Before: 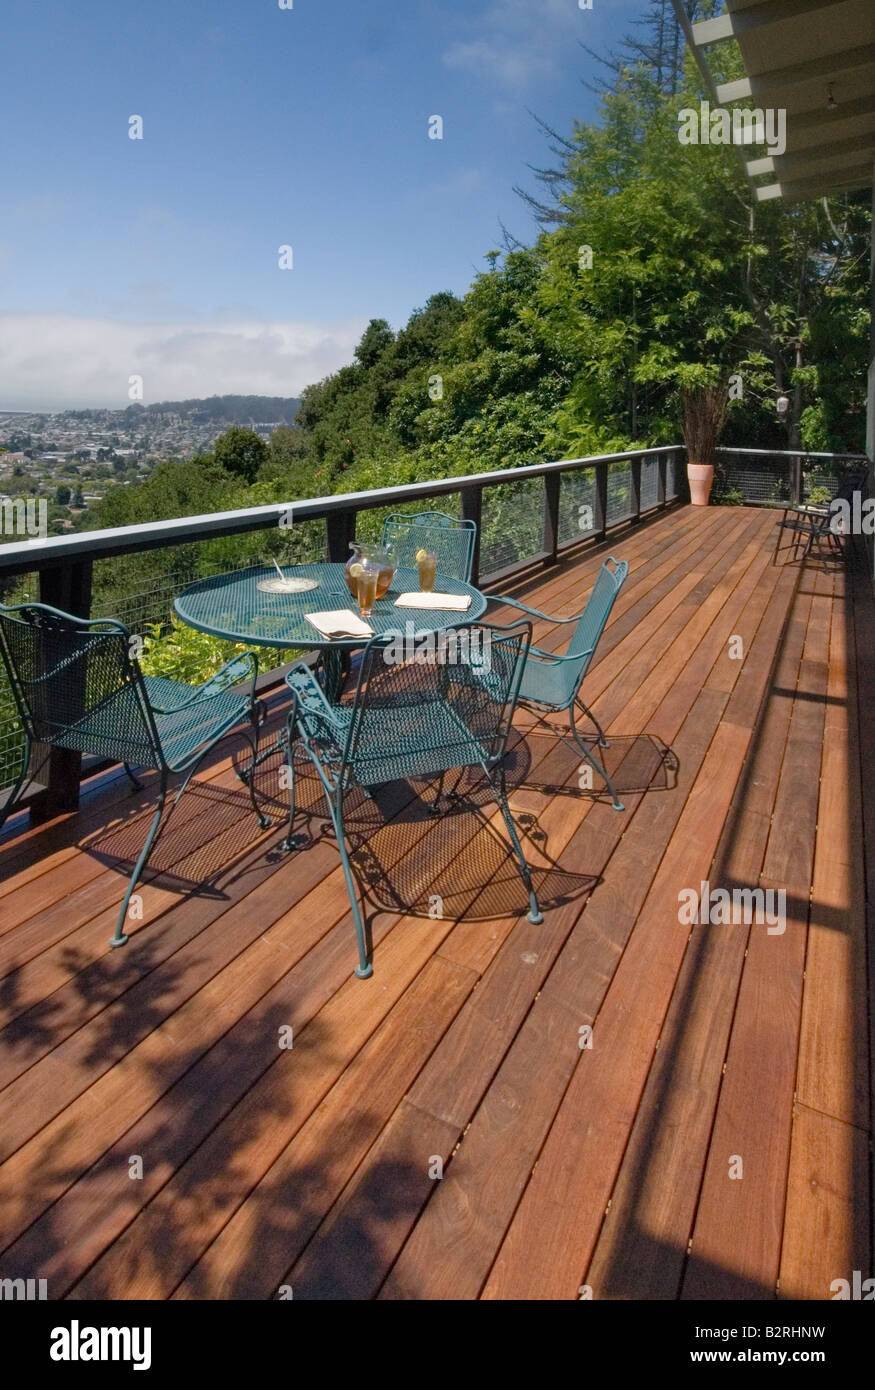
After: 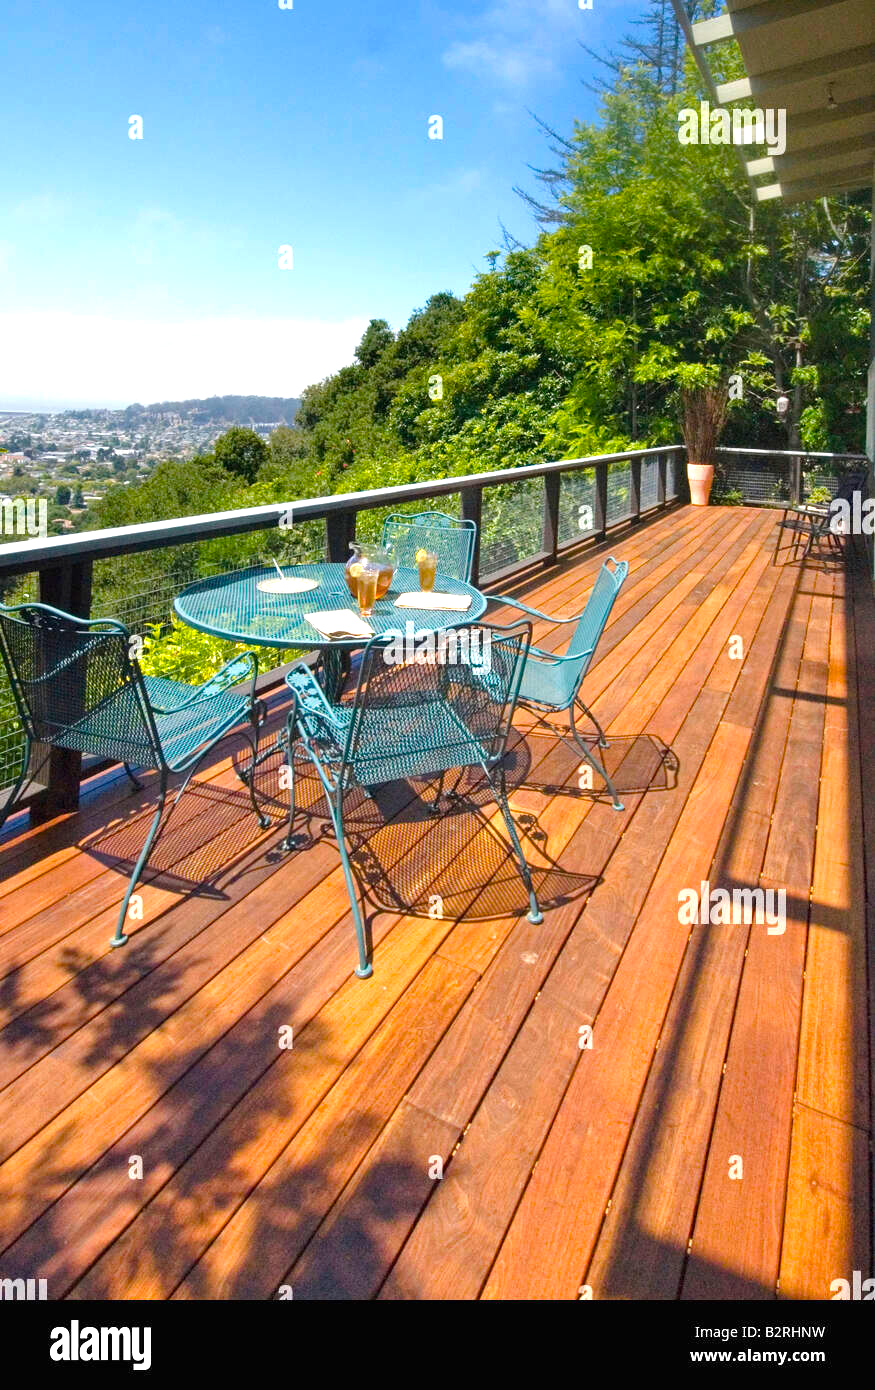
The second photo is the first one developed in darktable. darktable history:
exposure: black level correction 0, exposure 1.125 EV, compensate exposure bias true, compensate highlight preservation false
color balance rgb: perceptual saturation grading › global saturation 25%, global vibrance 20%
white balance: emerald 1
